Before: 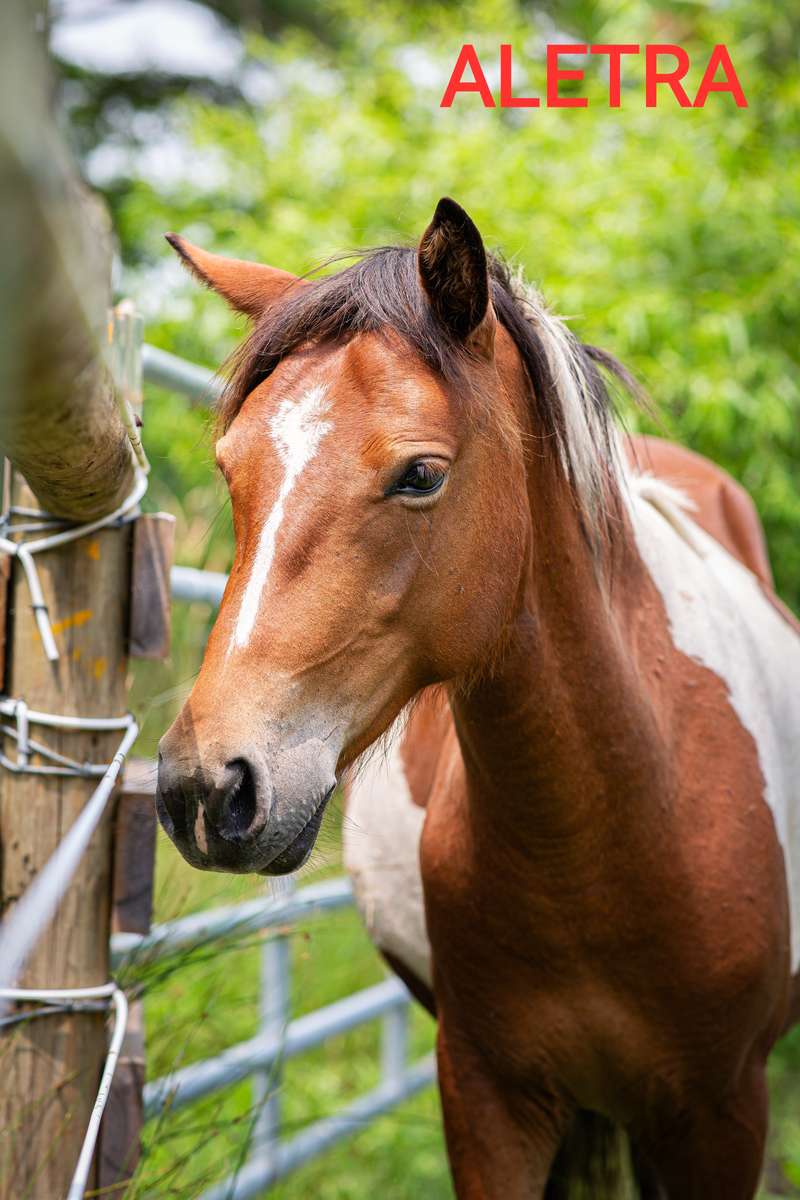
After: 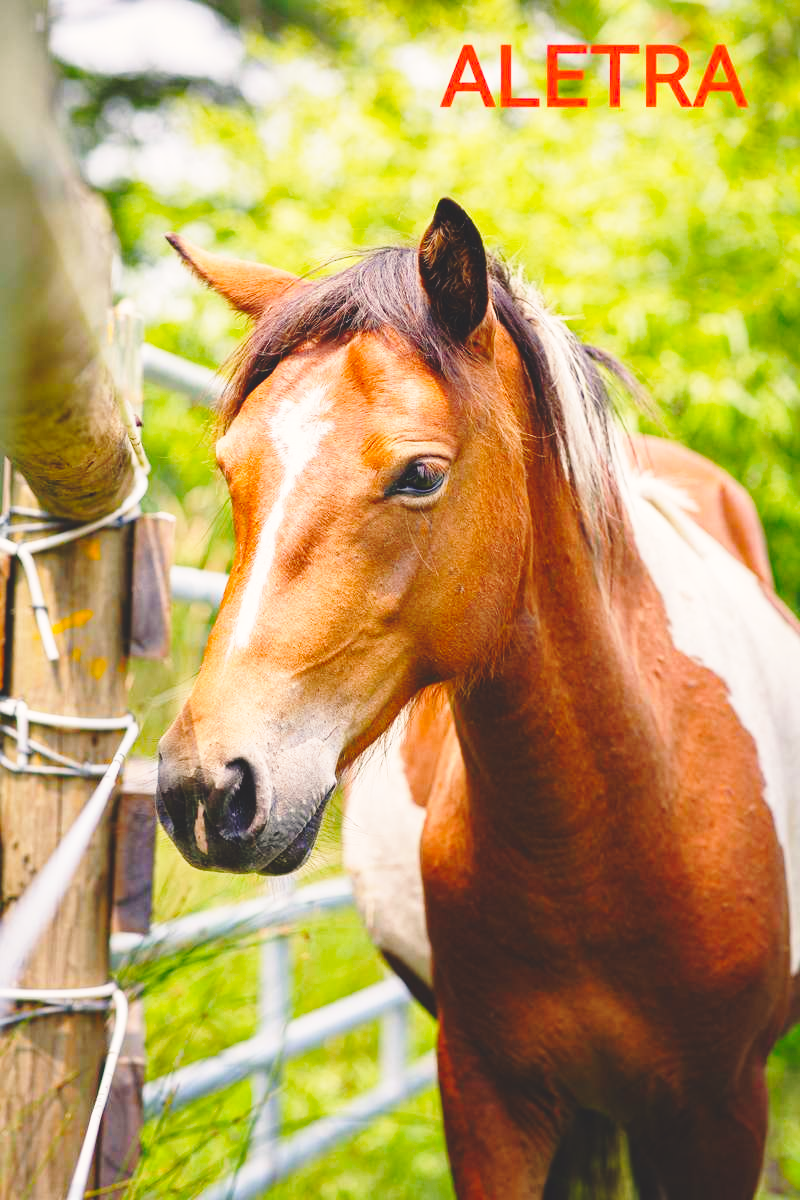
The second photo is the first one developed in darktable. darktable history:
color balance rgb: shadows lift › chroma 2%, shadows lift › hue 247.2°, power › chroma 0.3%, power › hue 25.2°, highlights gain › chroma 3%, highlights gain › hue 60°, global offset › luminance 2%, perceptual saturation grading › global saturation 20%, perceptual saturation grading › highlights -20%, perceptual saturation grading › shadows 30%
exposure: exposure -0.177 EV, compensate highlight preservation false
base curve: curves: ch0 [(0, 0) (0.032, 0.037) (0.105, 0.228) (0.435, 0.76) (0.856, 0.983) (1, 1)], preserve colors none
